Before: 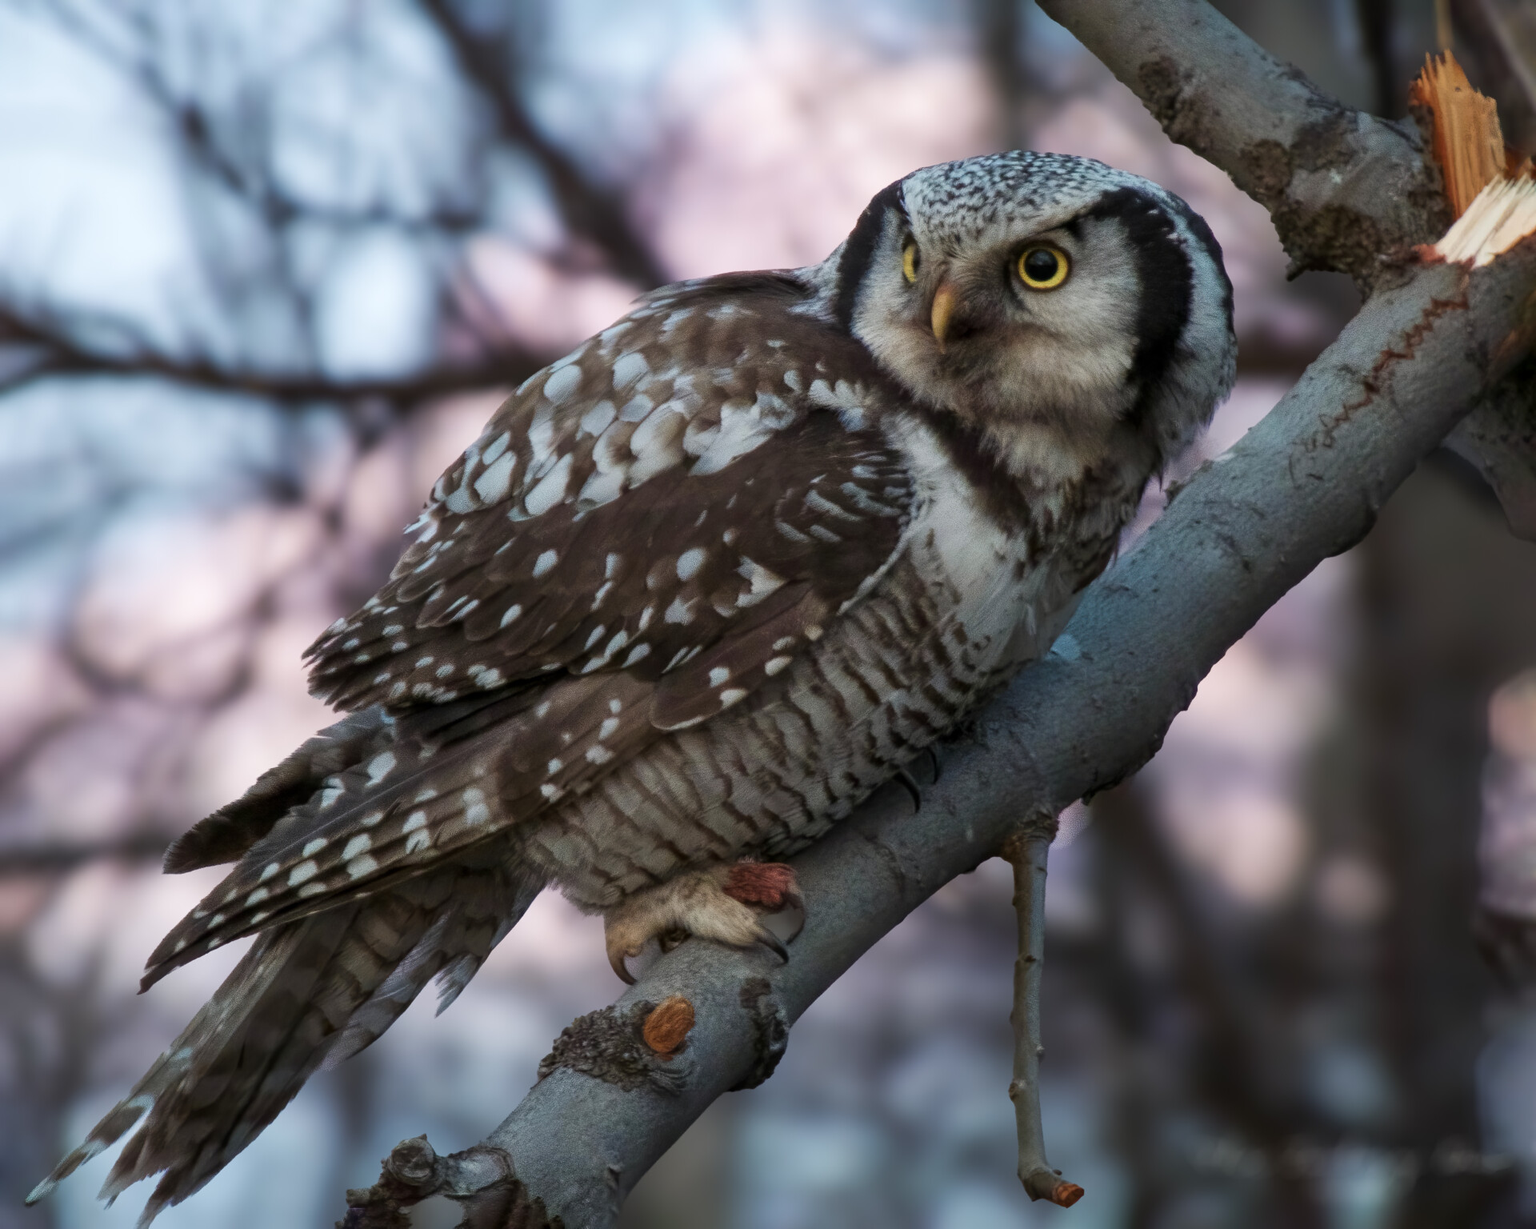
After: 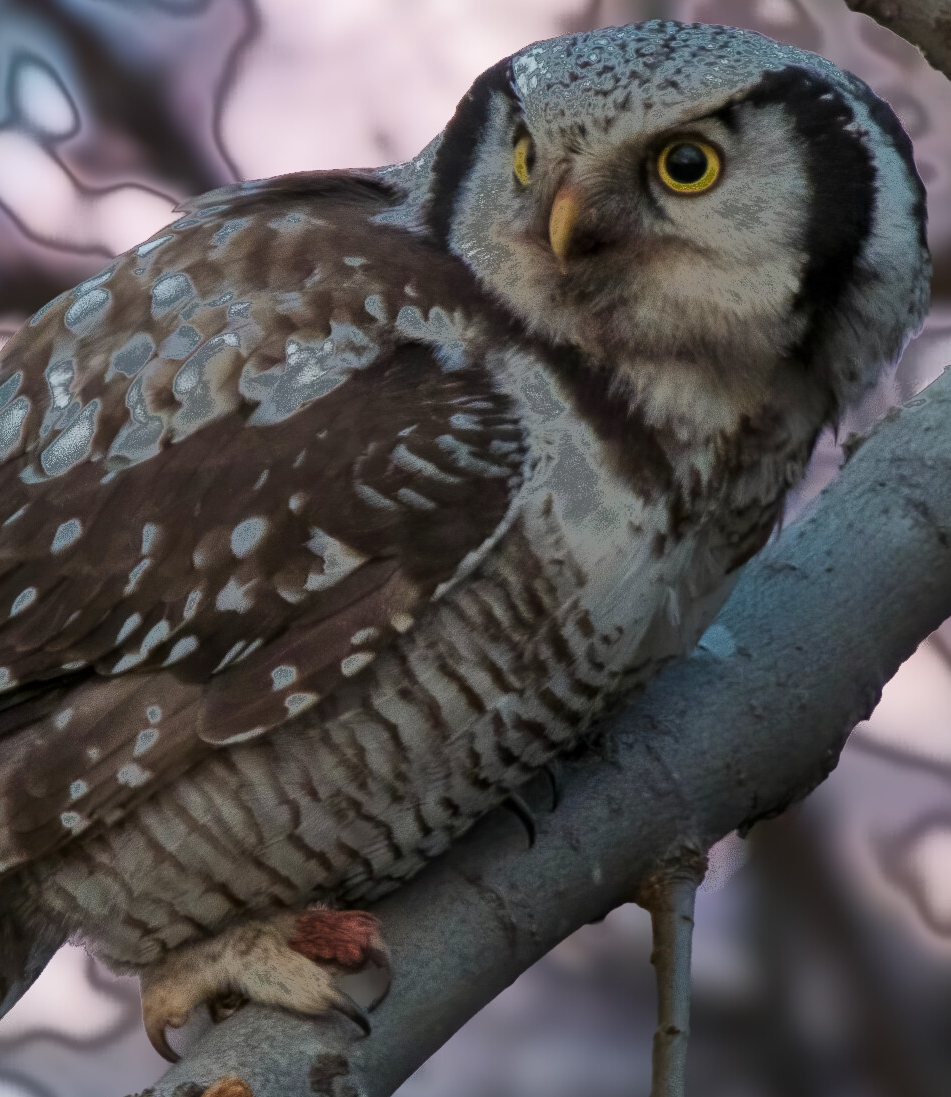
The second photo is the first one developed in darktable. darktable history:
crop: left 32.075%, top 10.976%, right 18.355%, bottom 17.596%
rotate and perspective: automatic cropping off
fill light: exposure -0.73 EV, center 0.69, width 2.2
